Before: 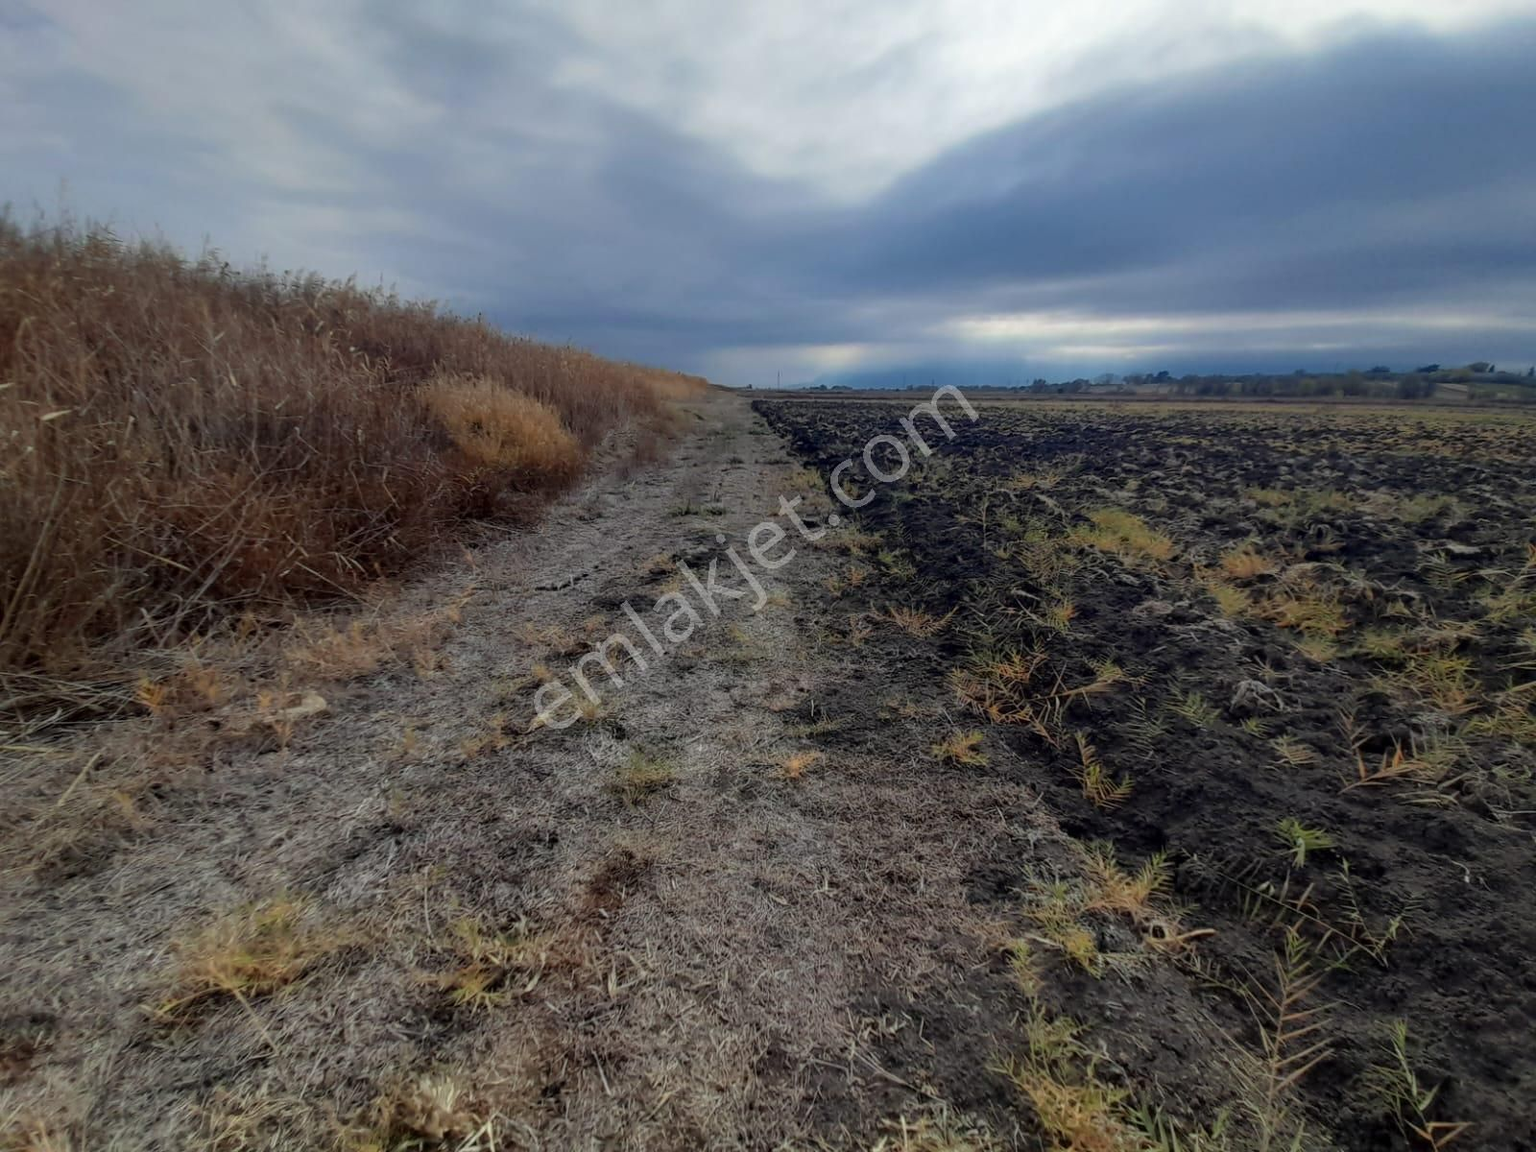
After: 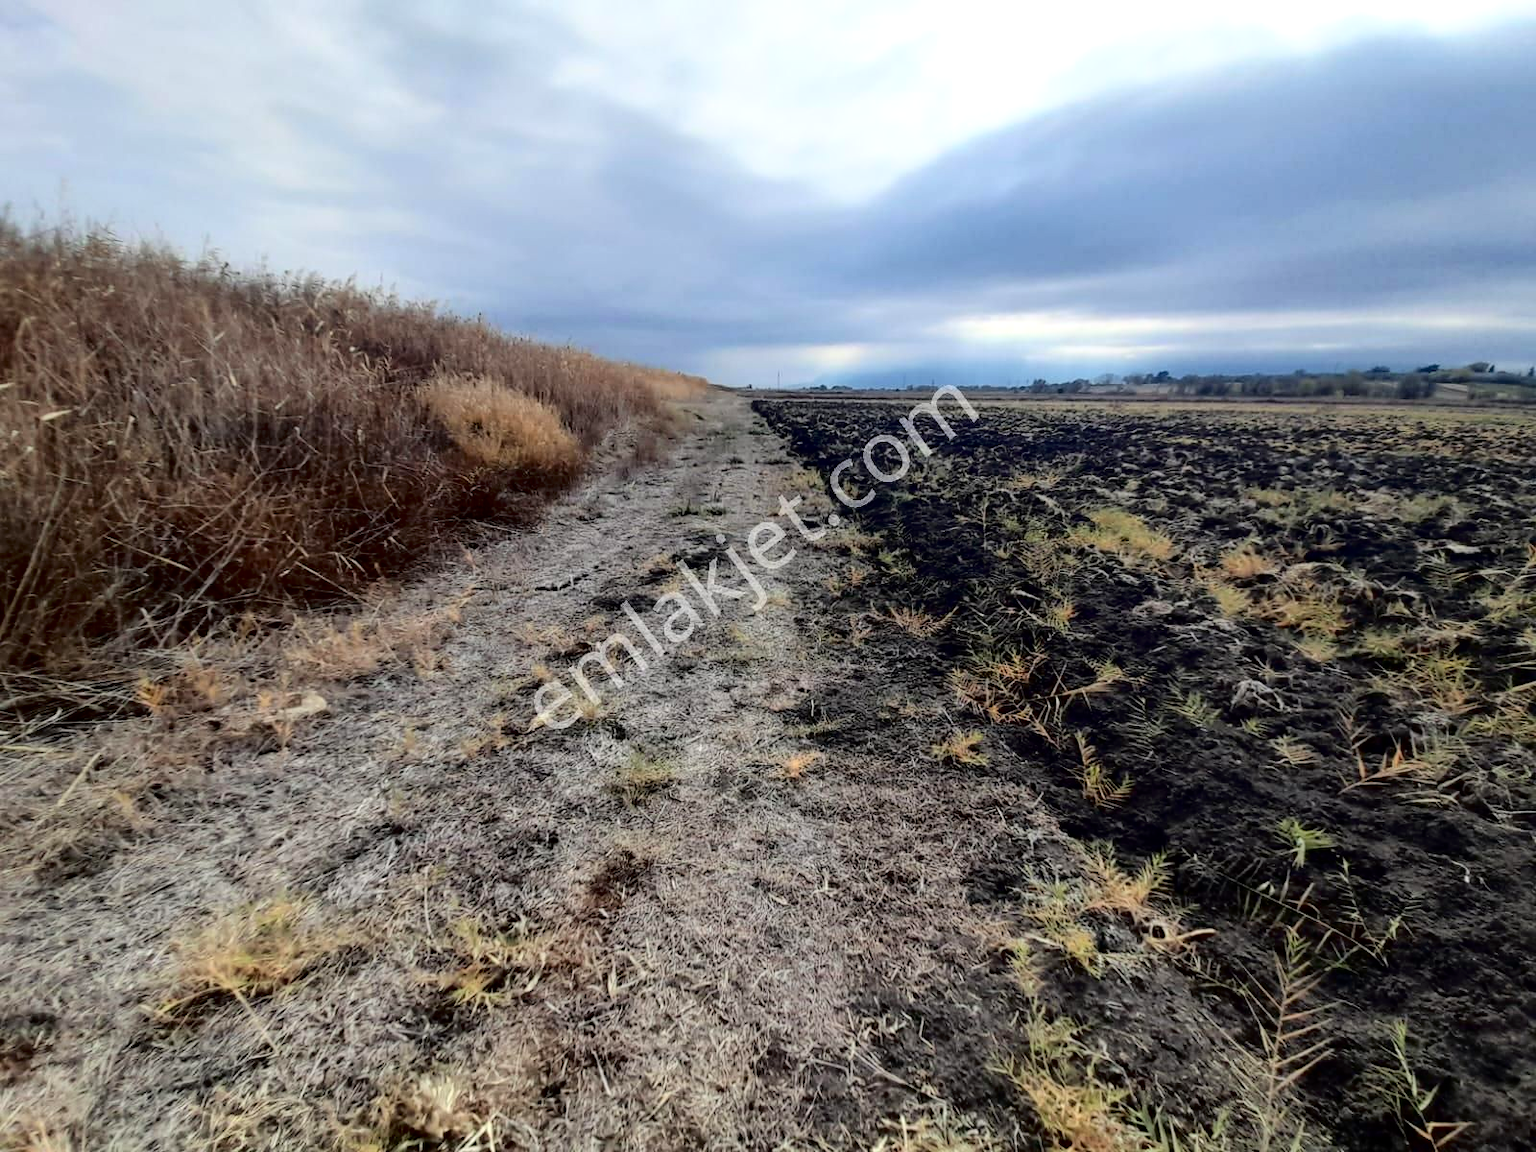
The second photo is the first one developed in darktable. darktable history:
tone curve: curves: ch0 [(0, 0) (0.003, 0) (0.011, 0.001) (0.025, 0.003) (0.044, 0.005) (0.069, 0.012) (0.1, 0.023) (0.136, 0.039) (0.177, 0.088) (0.224, 0.15) (0.277, 0.239) (0.335, 0.334) (0.399, 0.43) (0.468, 0.526) (0.543, 0.621) (0.623, 0.711) (0.709, 0.791) (0.801, 0.87) (0.898, 0.949) (1, 1)], color space Lab, independent channels, preserve colors none
exposure: exposure 0.604 EV, compensate highlight preservation false
